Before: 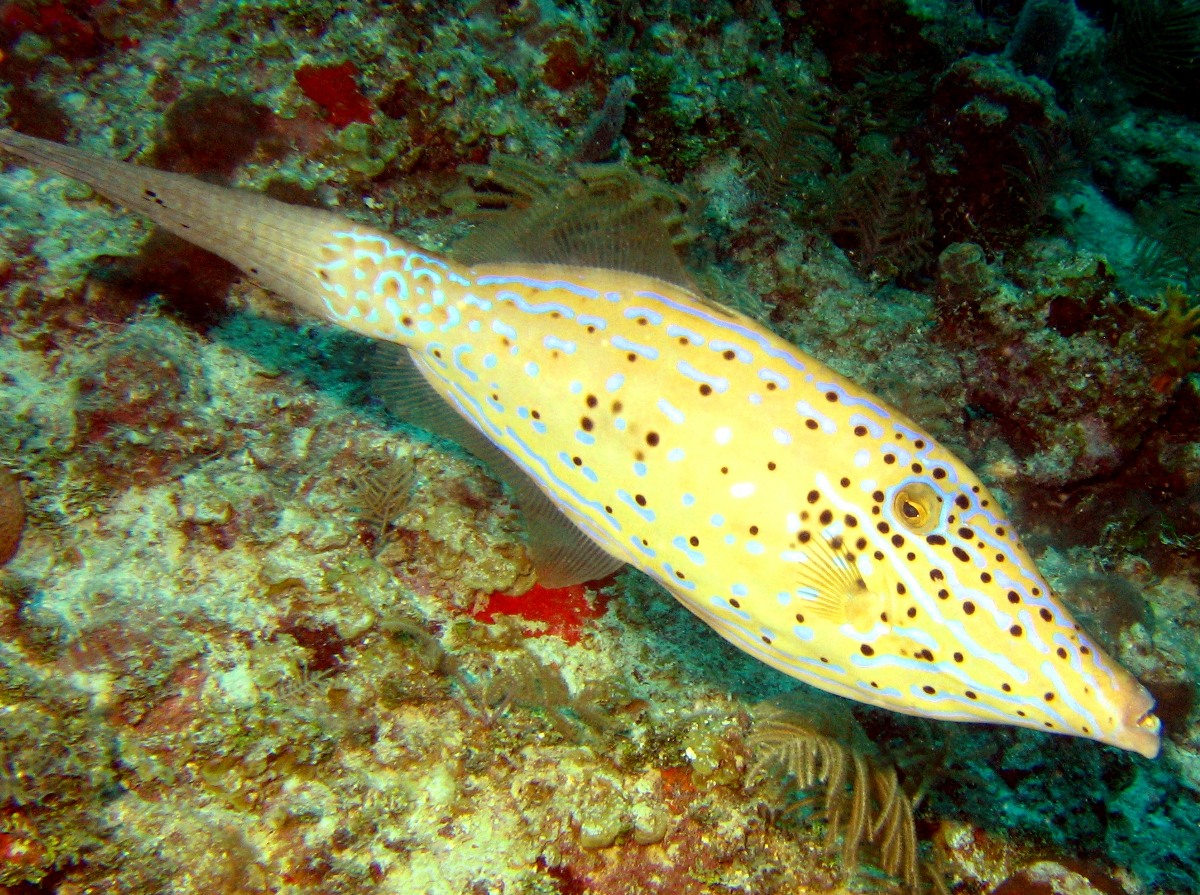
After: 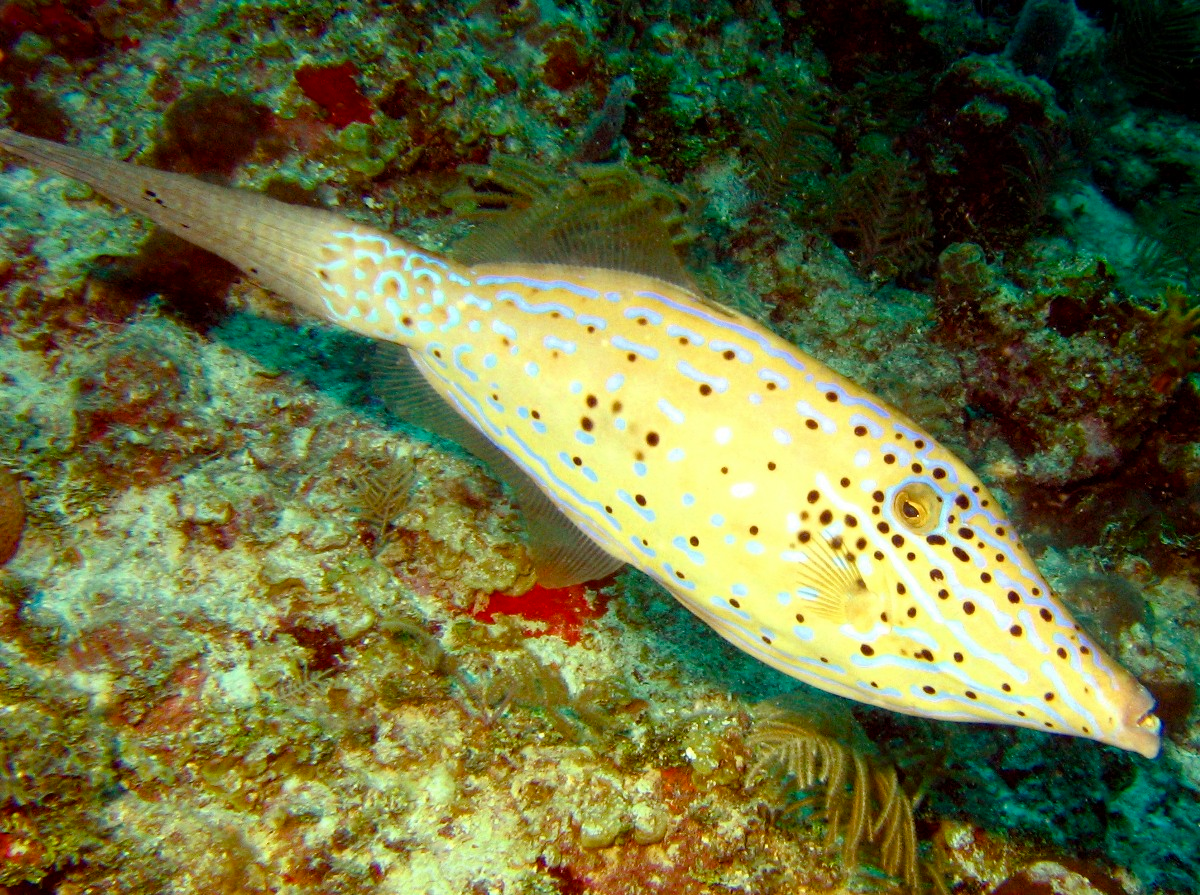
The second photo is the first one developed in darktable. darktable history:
color balance rgb: perceptual saturation grading › global saturation 20%, perceptual saturation grading › highlights -25.281%, perceptual saturation grading › shadows 24.177%
